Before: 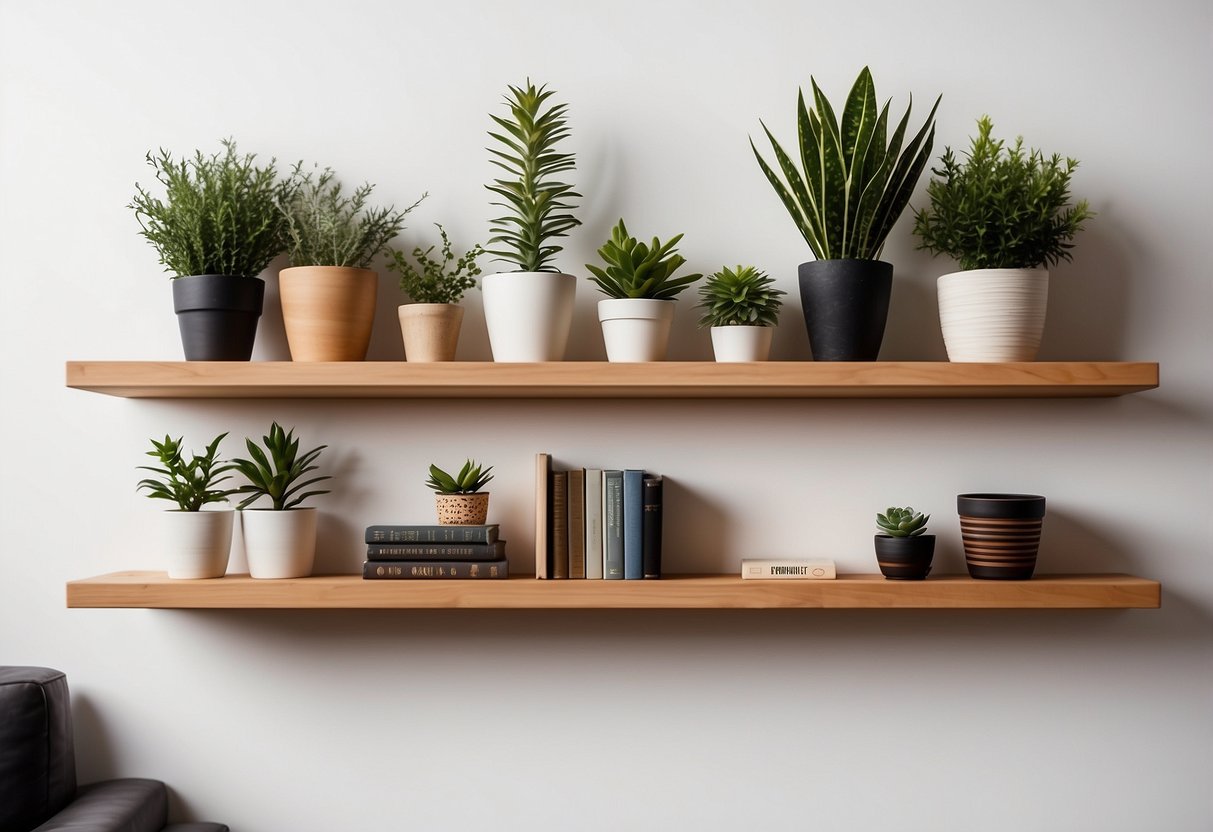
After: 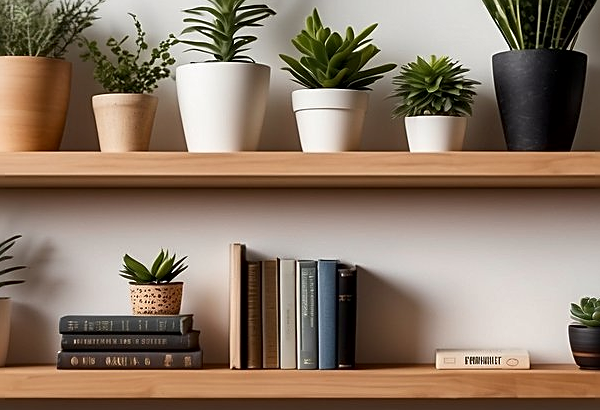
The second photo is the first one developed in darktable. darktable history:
crop: left 25.268%, top 25.313%, right 25.238%, bottom 25.382%
sharpen: on, module defaults
local contrast: mode bilateral grid, contrast 20, coarseness 50, detail 144%, midtone range 0.2
